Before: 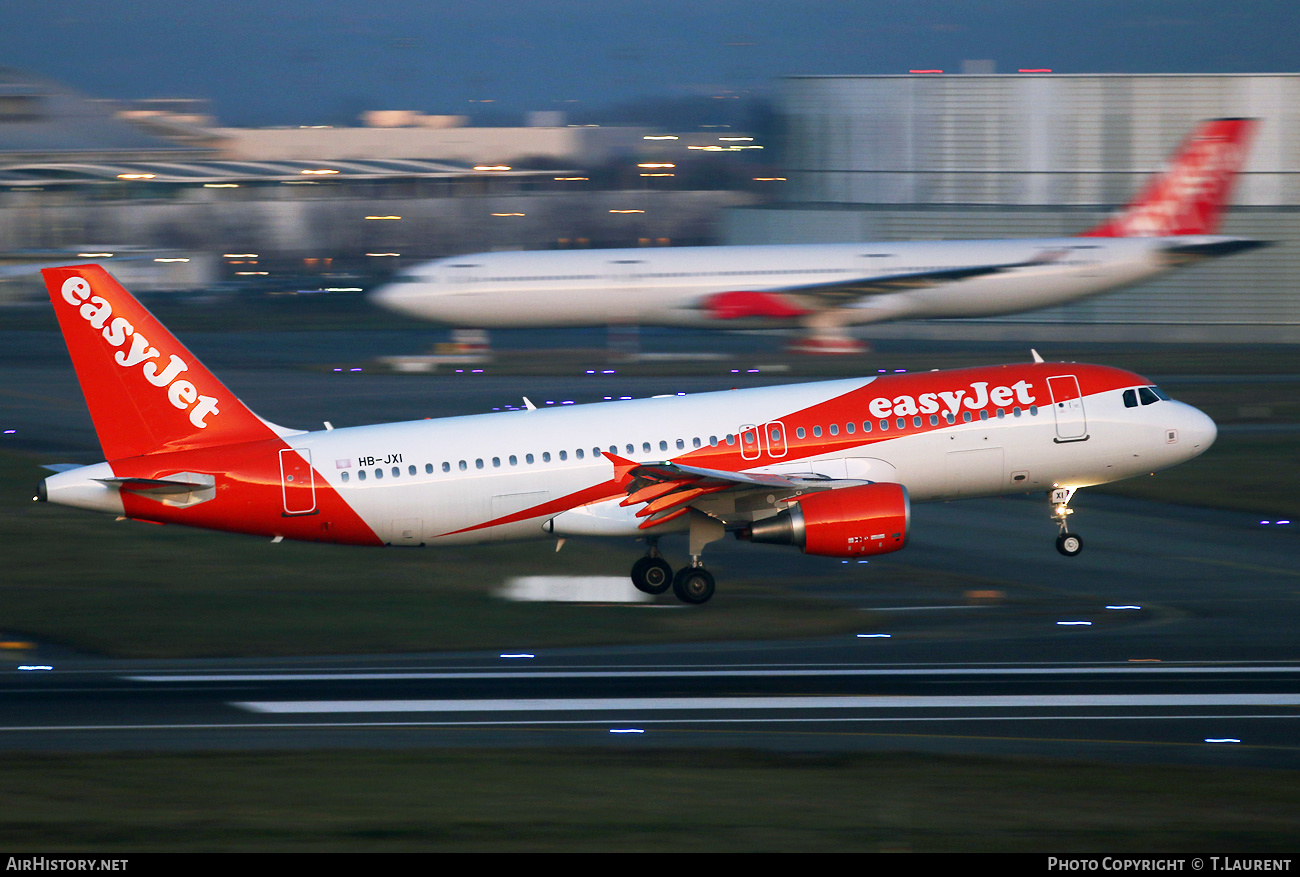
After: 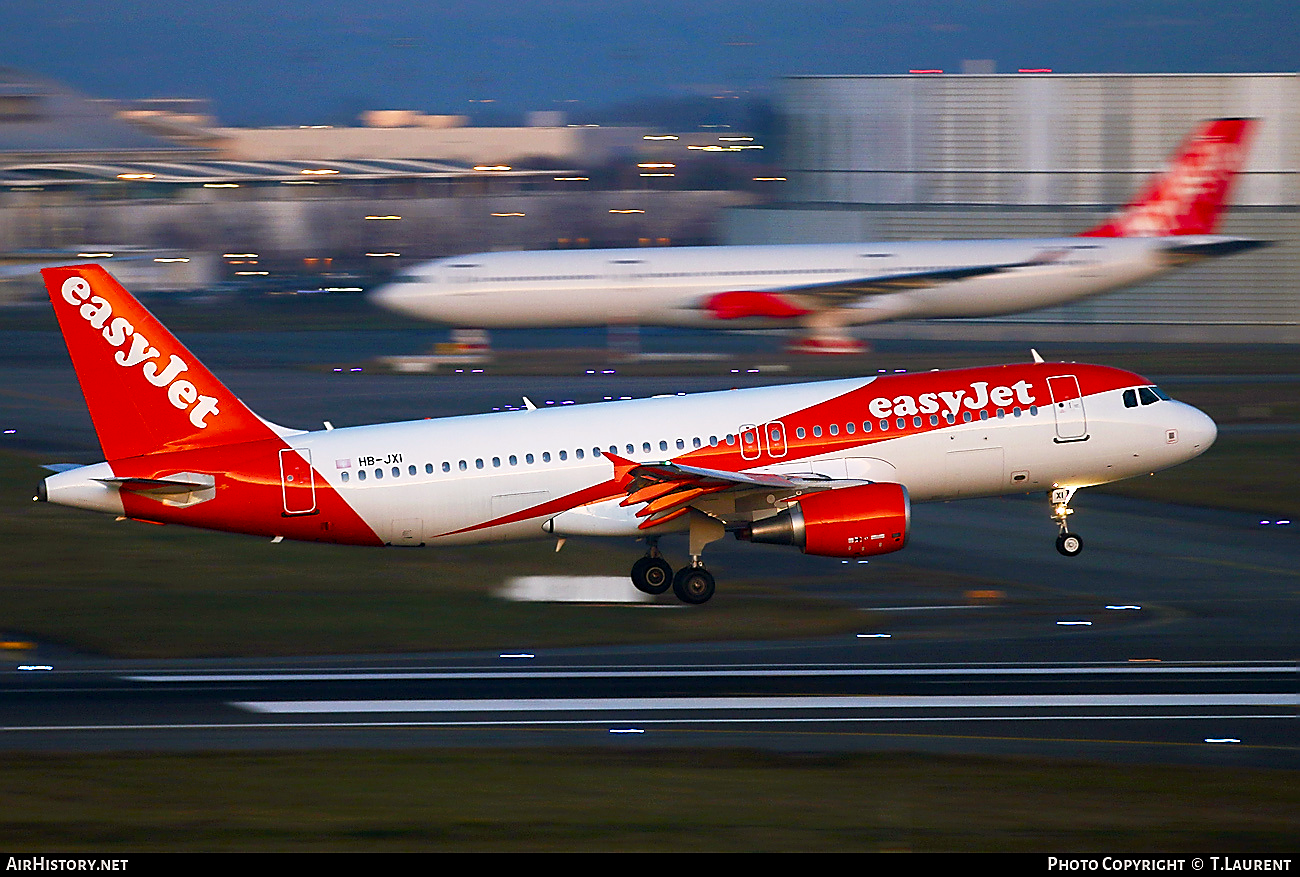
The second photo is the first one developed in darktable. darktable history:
sharpen: radius 1.382, amount 1.237, threshold 0.846
color balance rgb: power › chroma 1.057%, power › hue 27.34°, linear chroma grading › global chroma 9.105%, perceptual saturation grading › global saturation 27.611%, perceptual saturation grading › highlights -25.127%, perceptual saturation grading › shadows 23.908%
